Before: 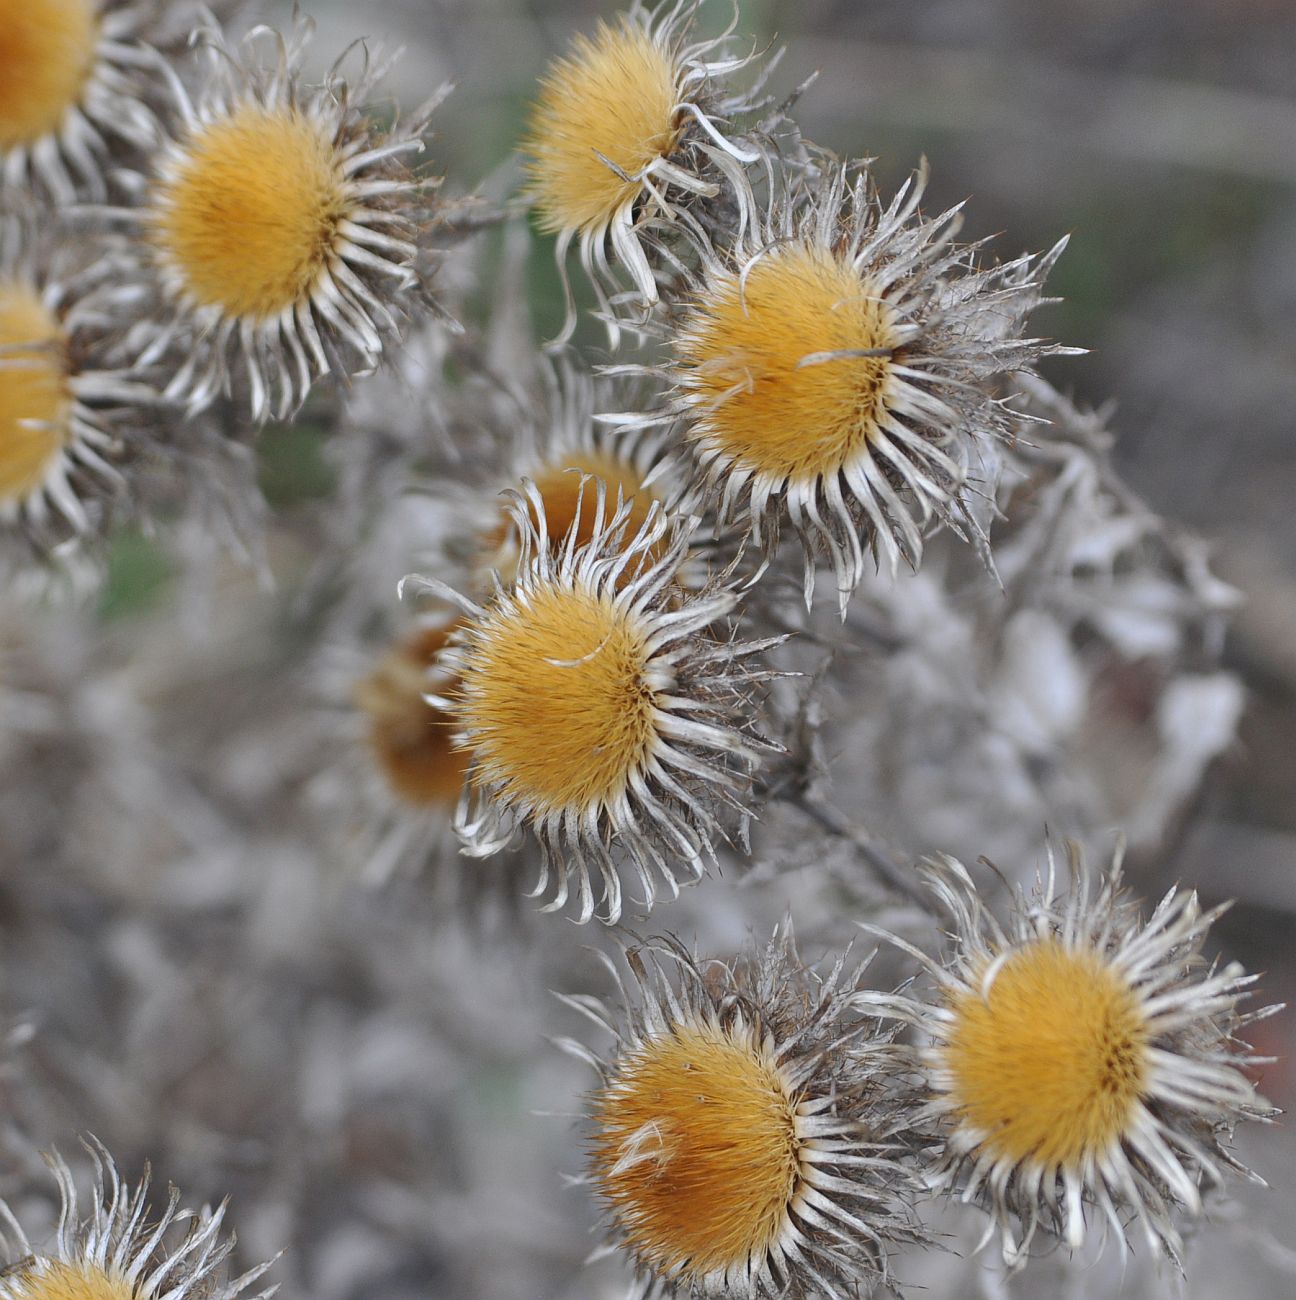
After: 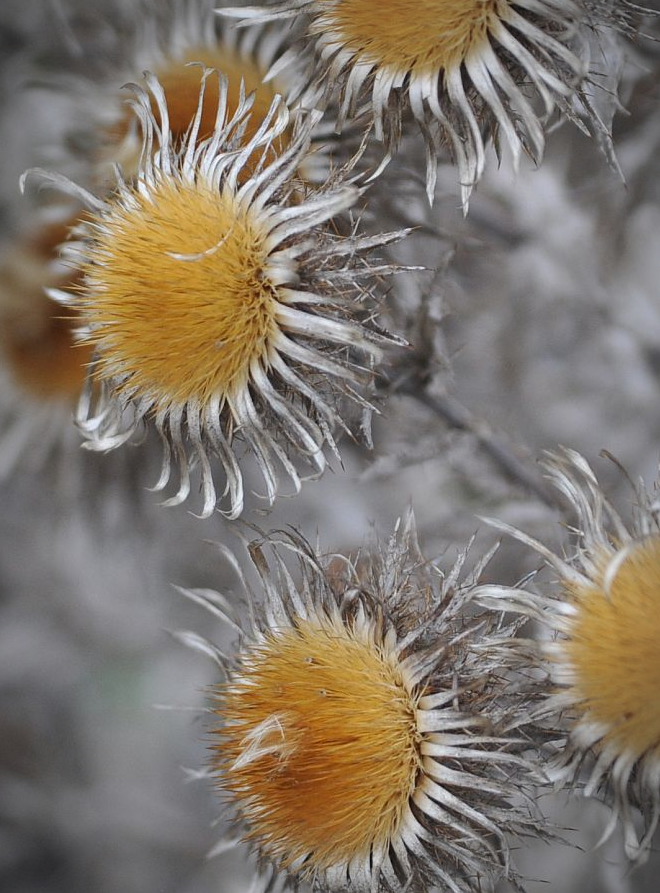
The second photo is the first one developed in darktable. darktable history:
crop and rotate: left 29.224%, top 31.275%, right 19.832%
vignetting: fall-off radius 69.27%, brightness -0.807, automatic ratio true
